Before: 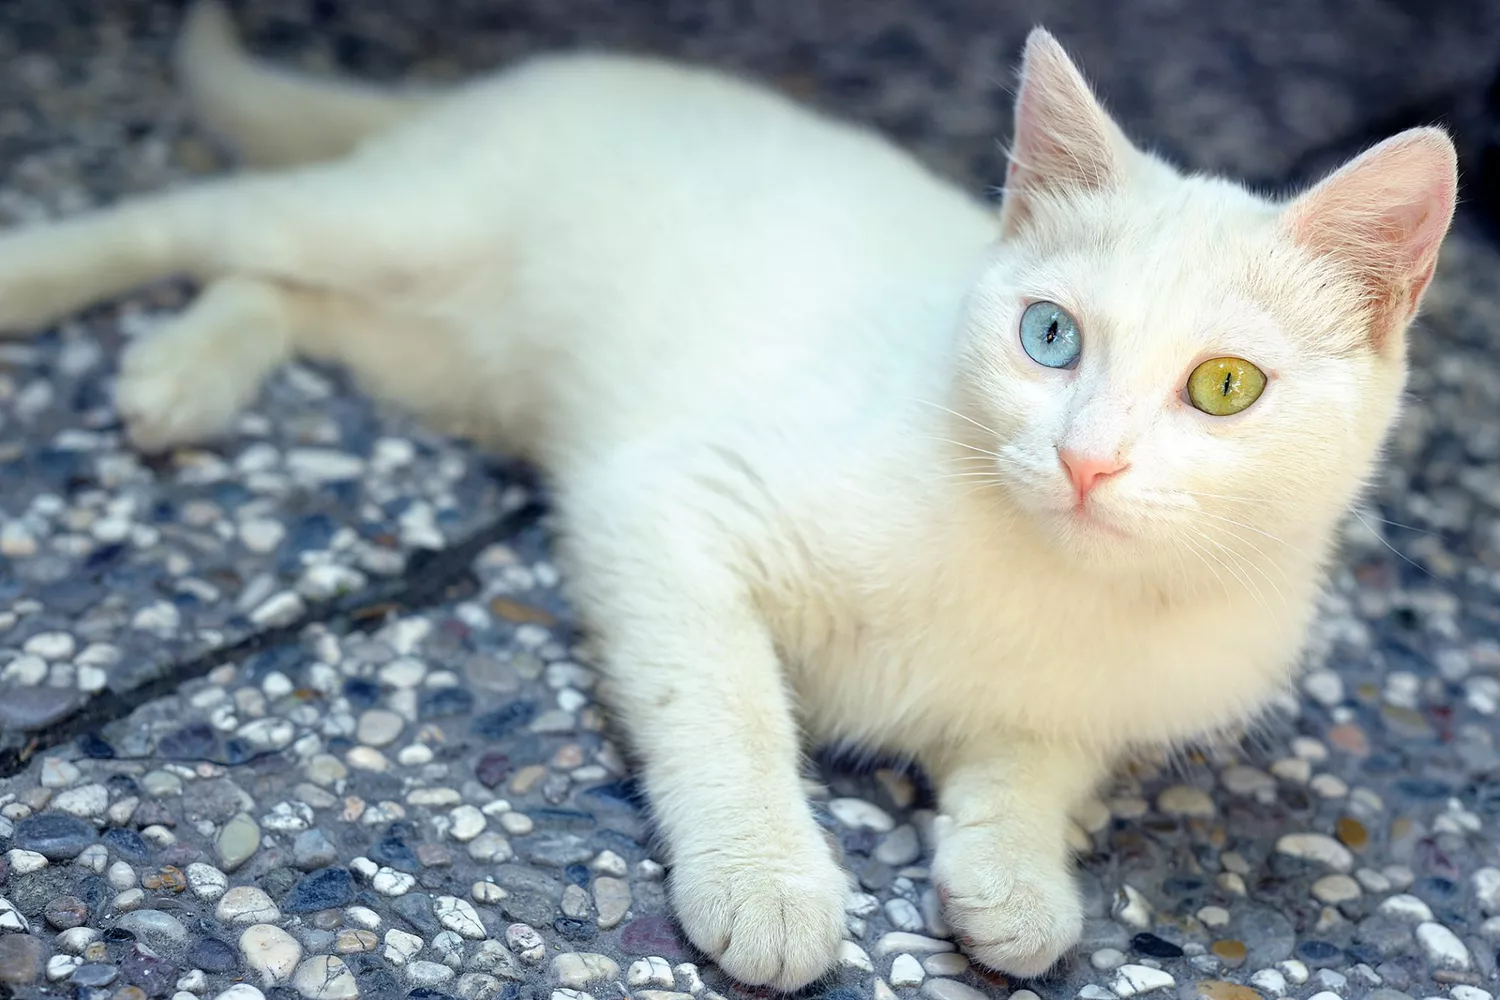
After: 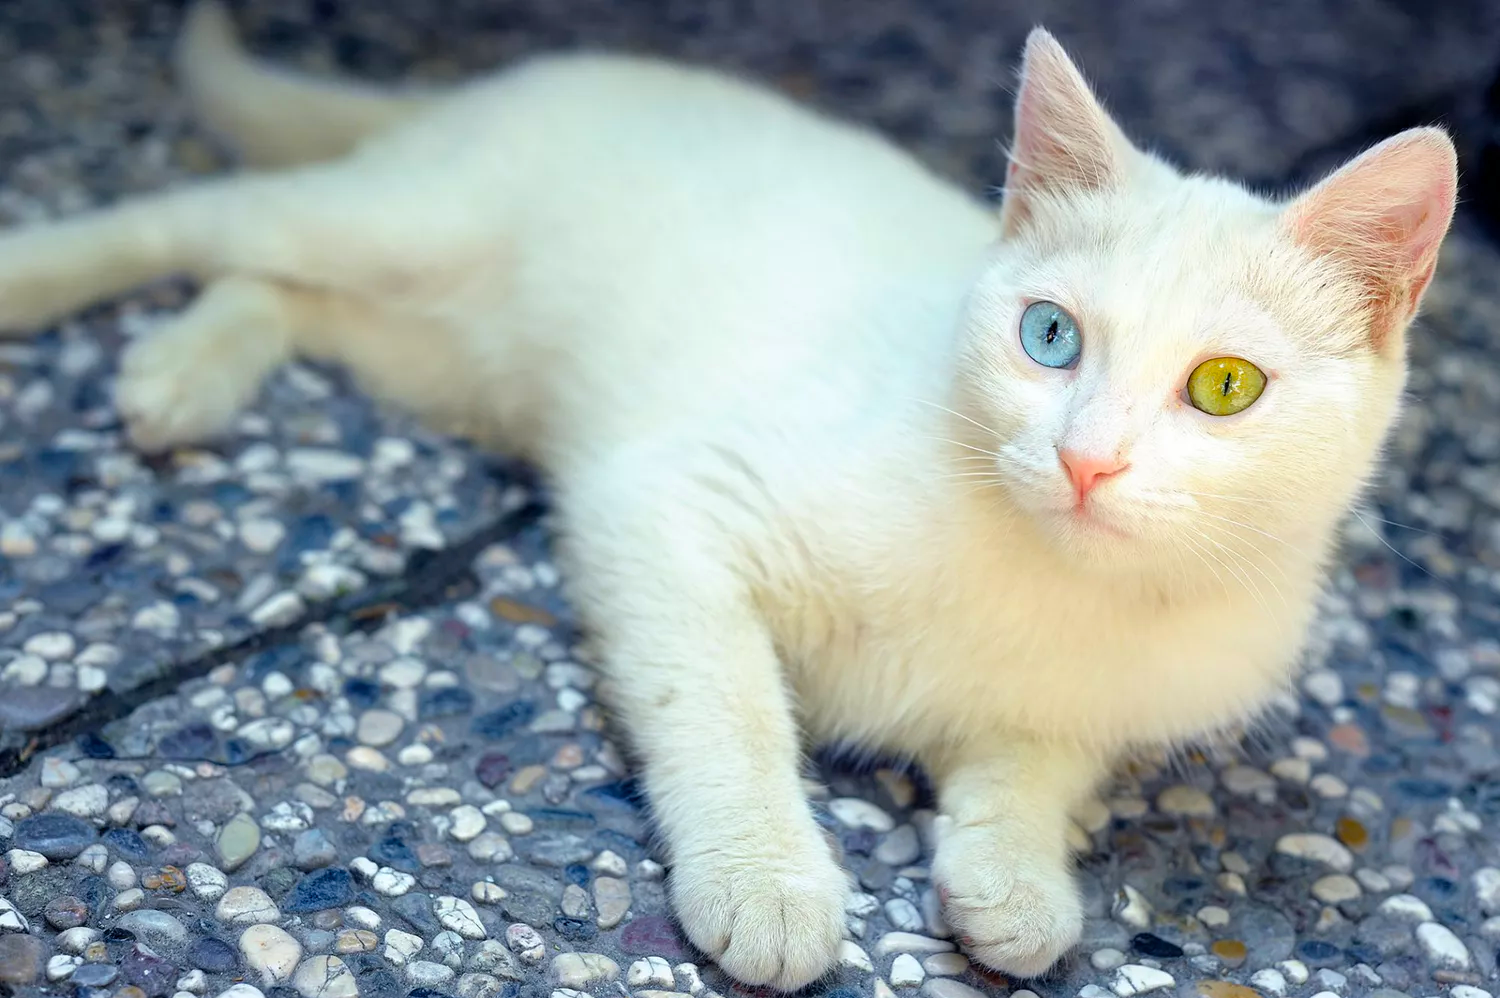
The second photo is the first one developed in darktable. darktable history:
color balance rgb: perceptual saturation grading › global saturation 30%
crop: top 0.05%, bottom 0.098%
